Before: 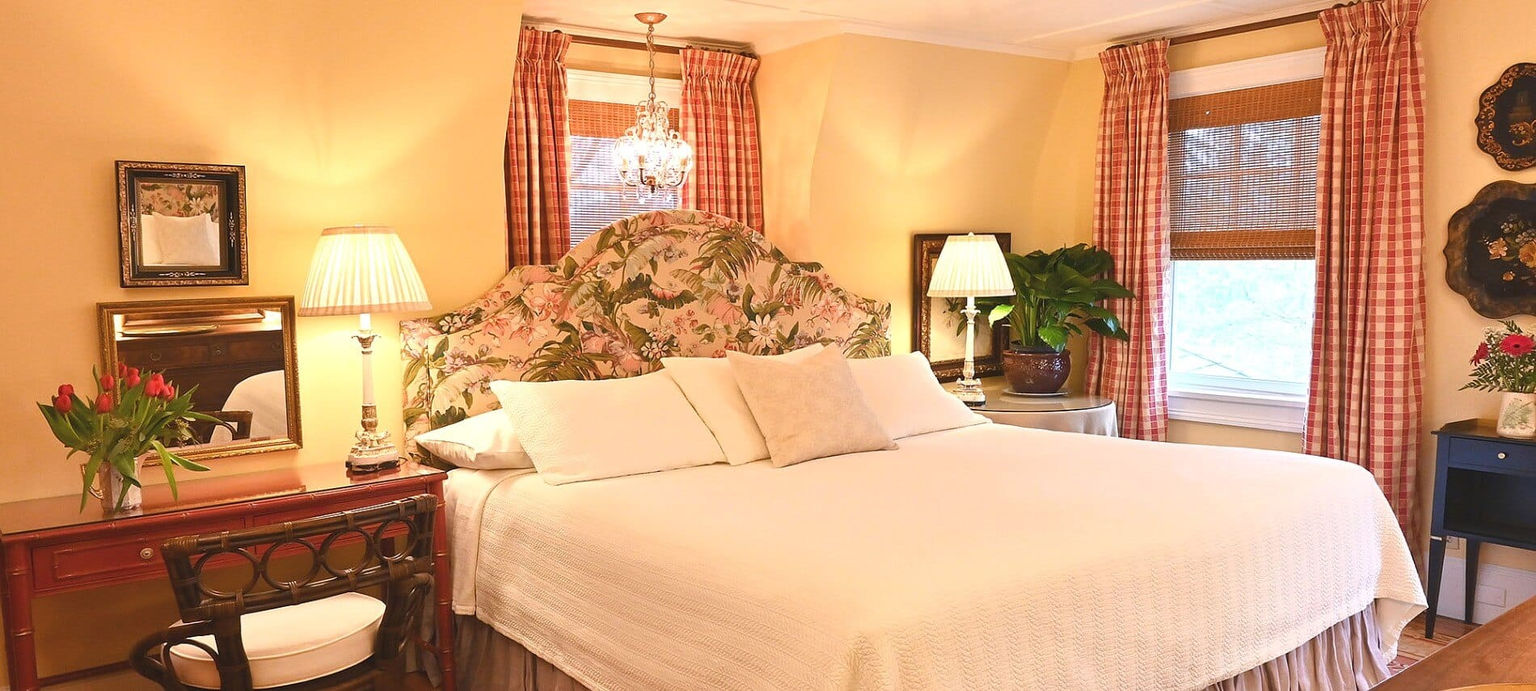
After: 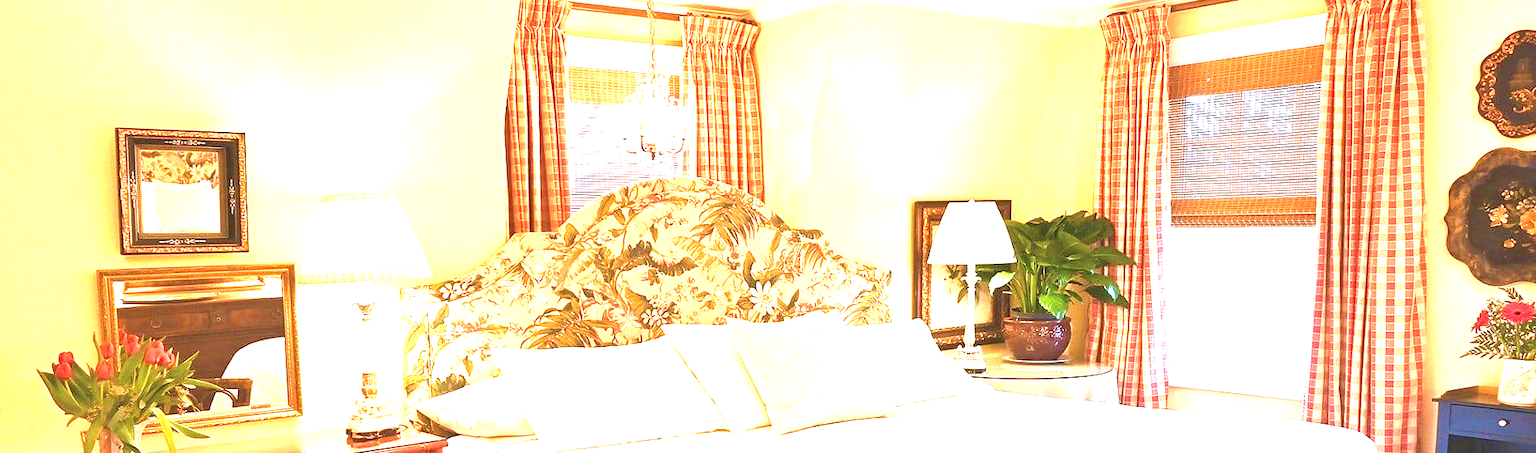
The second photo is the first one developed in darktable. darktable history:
velvia: strength 45%
crop and rotate: top 4.848%, bottom 29.503%
exposure: black level correction 0.001, exposure 1.84 EV, compensate highlight preservation false
vignetting: fall-off start 100%, fall-off radius 71%, brightness -0.434, saturation -0.2, width/height ratio 1.178, dithering 8-bit output, unbound false
